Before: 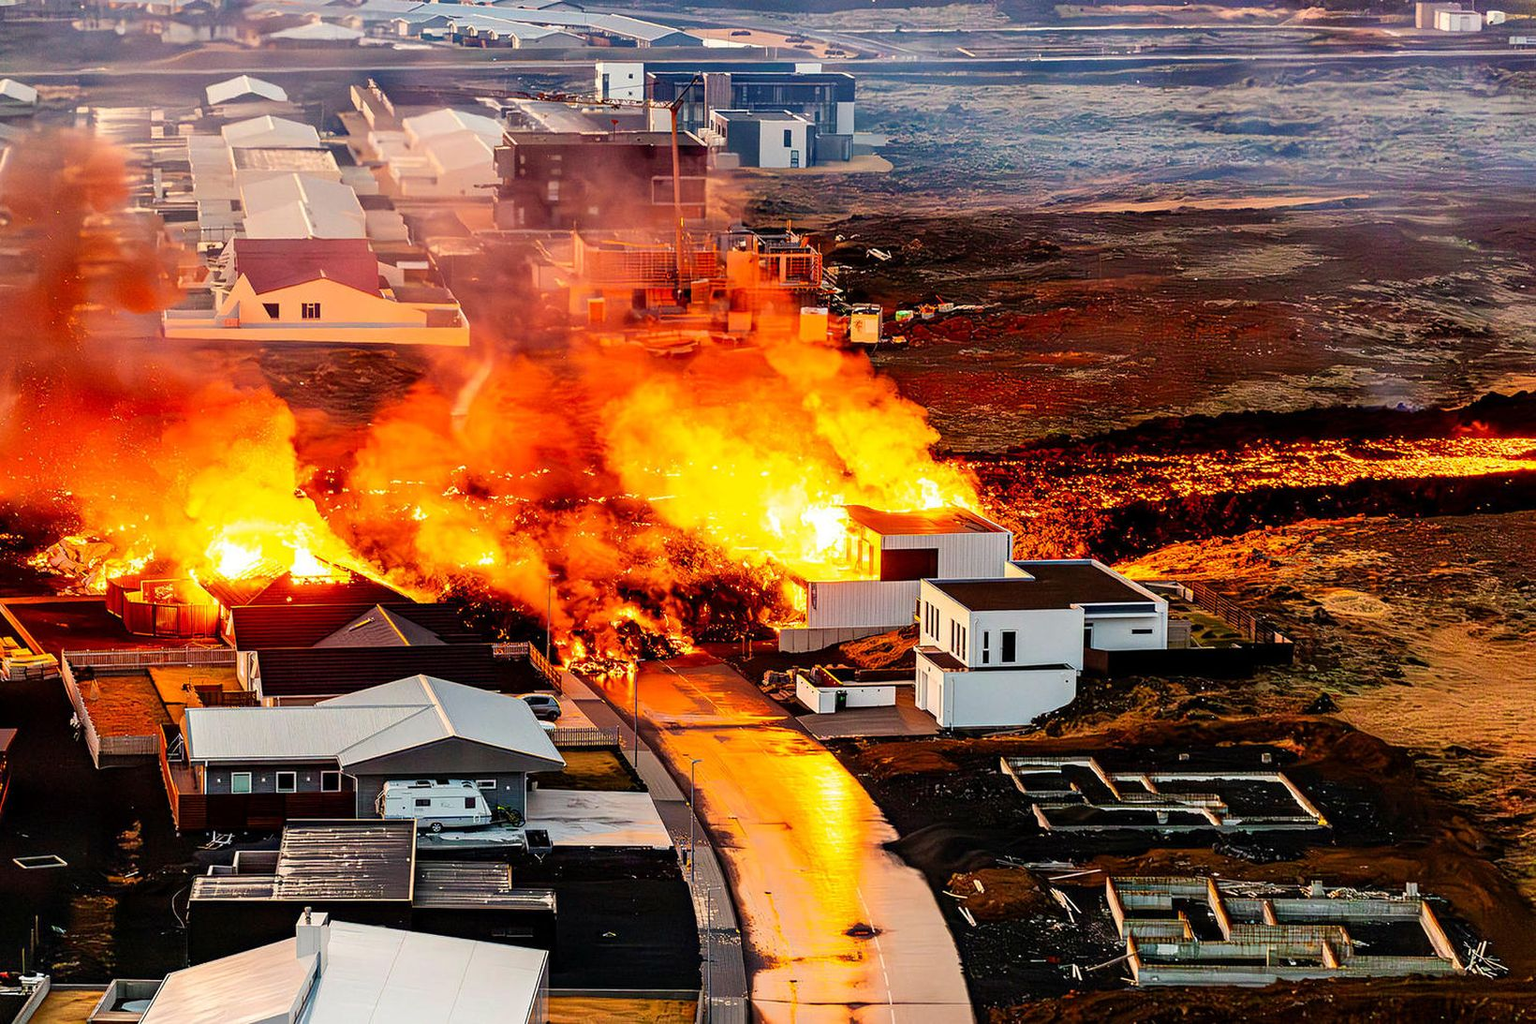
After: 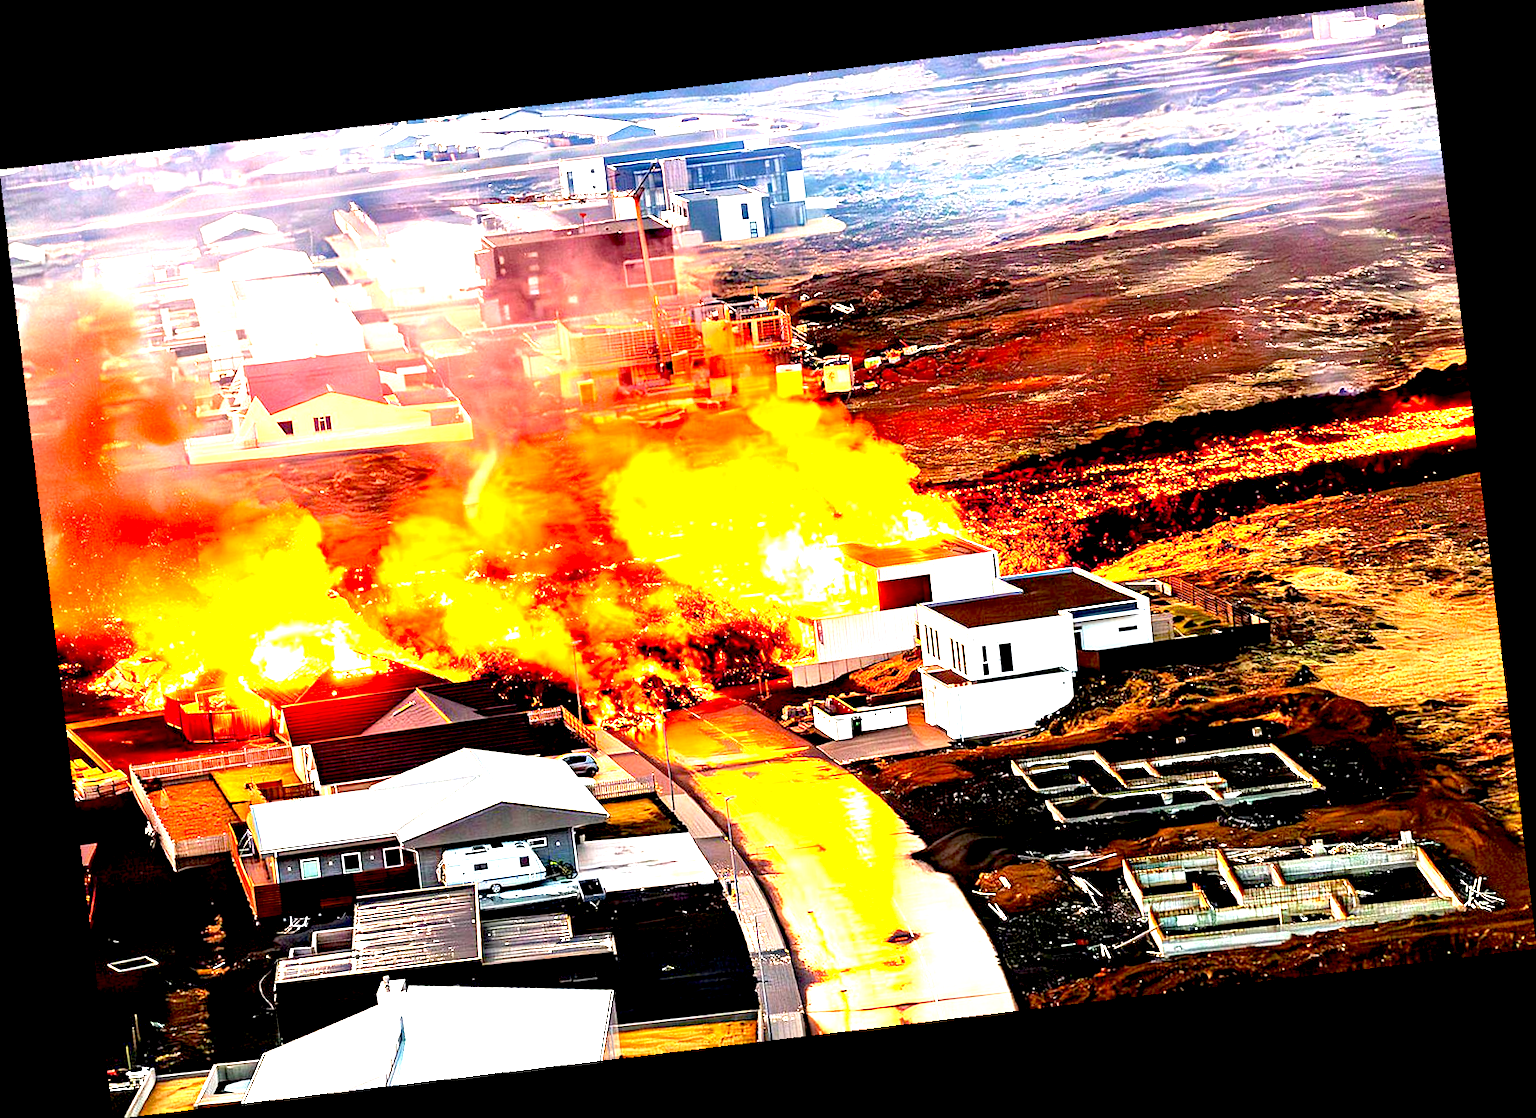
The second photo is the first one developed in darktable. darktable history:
rotate and perspective: rotation -6.83°, automatic cropping off
exposure: black level correction 0.005, exposure 2.084 EV, compensate highlight preservation false
